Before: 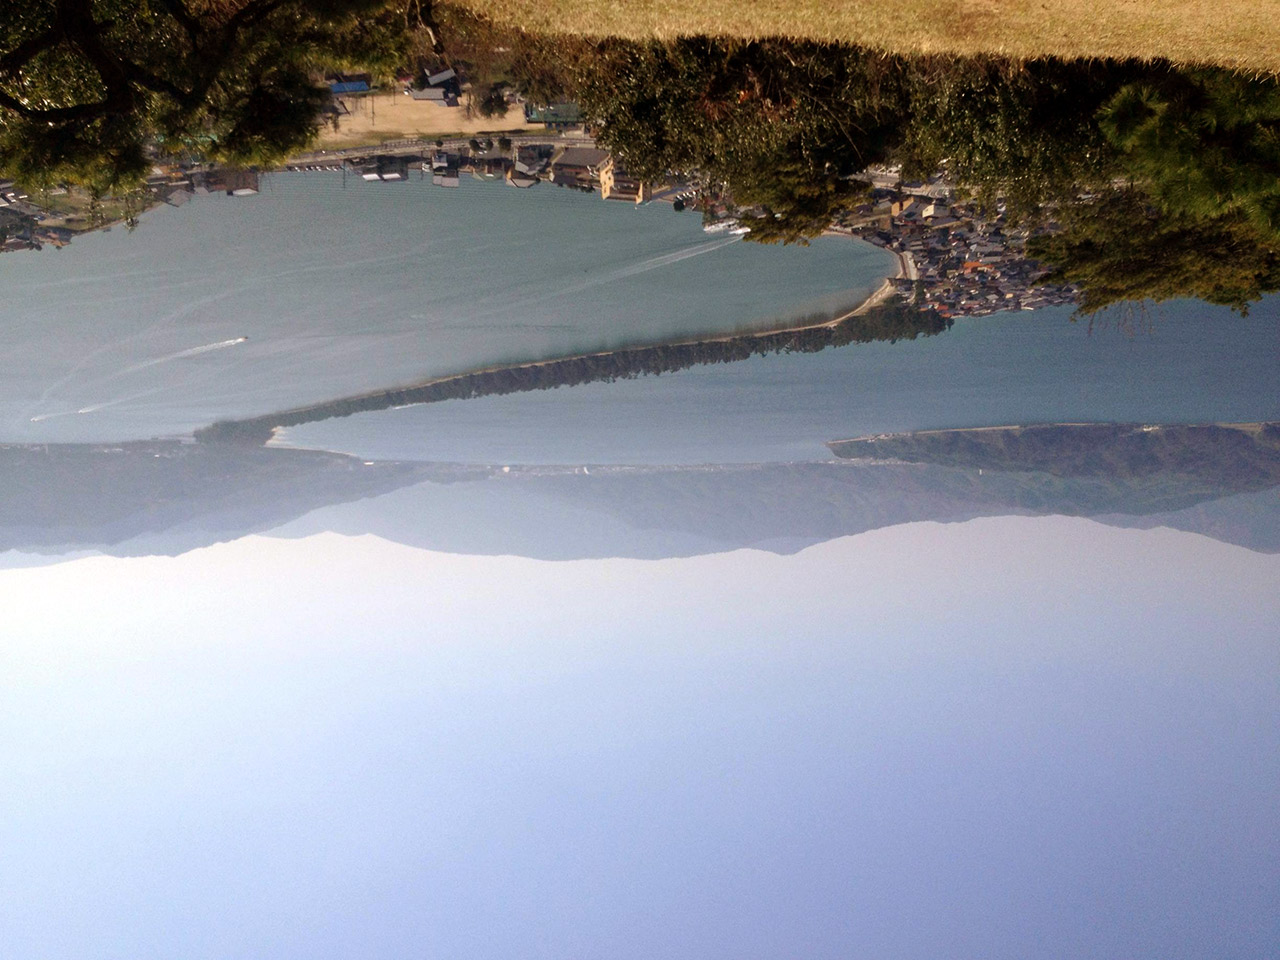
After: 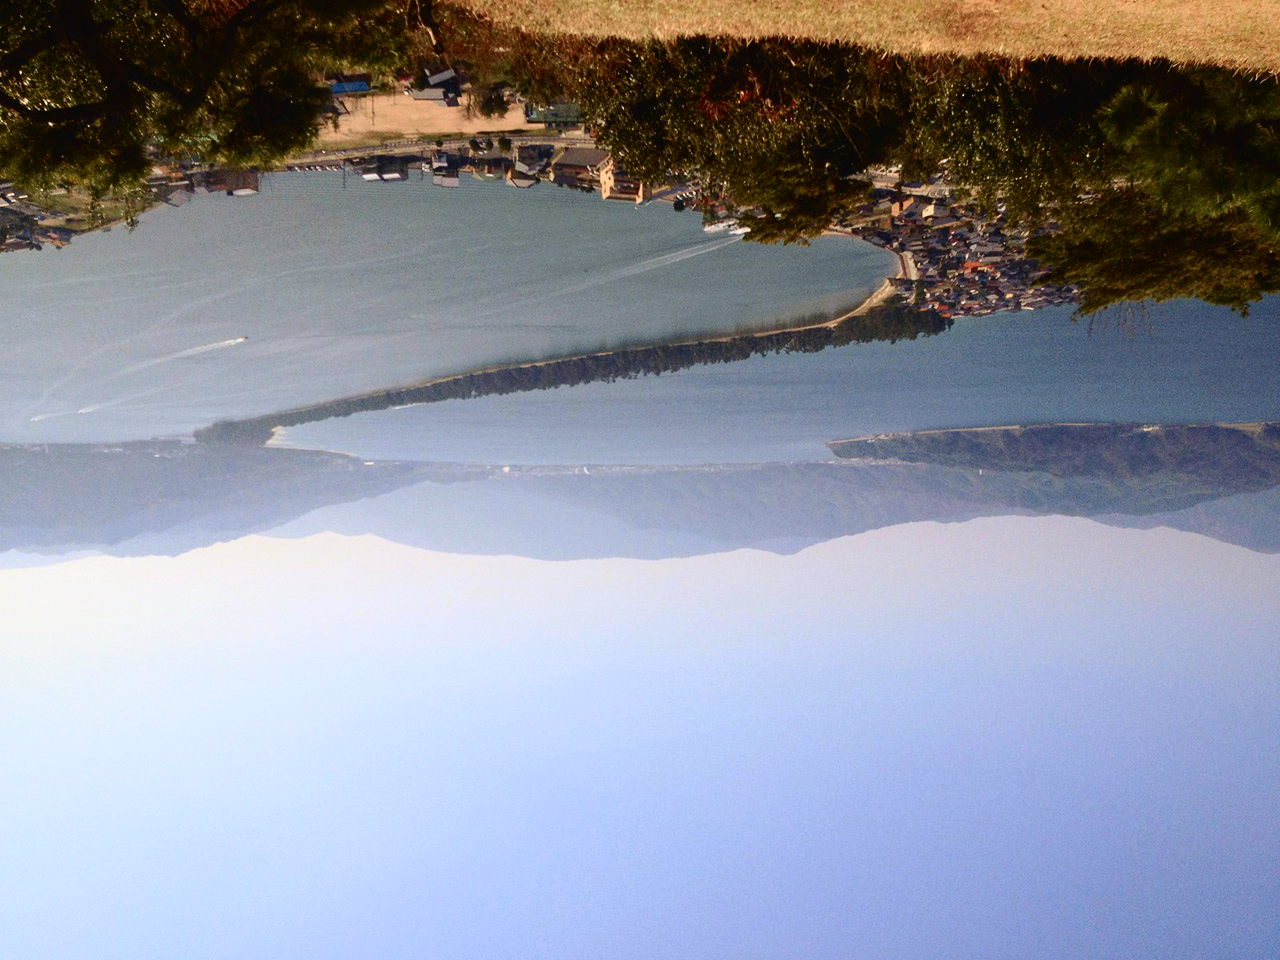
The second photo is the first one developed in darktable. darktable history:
tone curve: curves: ch0 [(0, 0.021) (0.049, 0.044) (0.158, 0.113) (0.351, 0.331) (0.485, 0.505) (0.656, 0.696) (0.868, 0.887) (1, 0.969)]; ch1 [(0, 0) (0.322, 0.328) (0.434, 0.438) (0.473, 0.477) (0.502, 0.503) (0.522, 0.526) (0.564, 0.591) (0.602, 0.632) (0.677, 0.701) (0.859, 0.885) (1, 1)]; ch2 [(0, 0) (0.33, 0.301) (0.452, 0.434) (0.502, 0.505) (0.535, 0.554) (0.565, 0.598) (0.618, 0.629) (1, 1)], color space Lab, independent channels, preserve colors none
